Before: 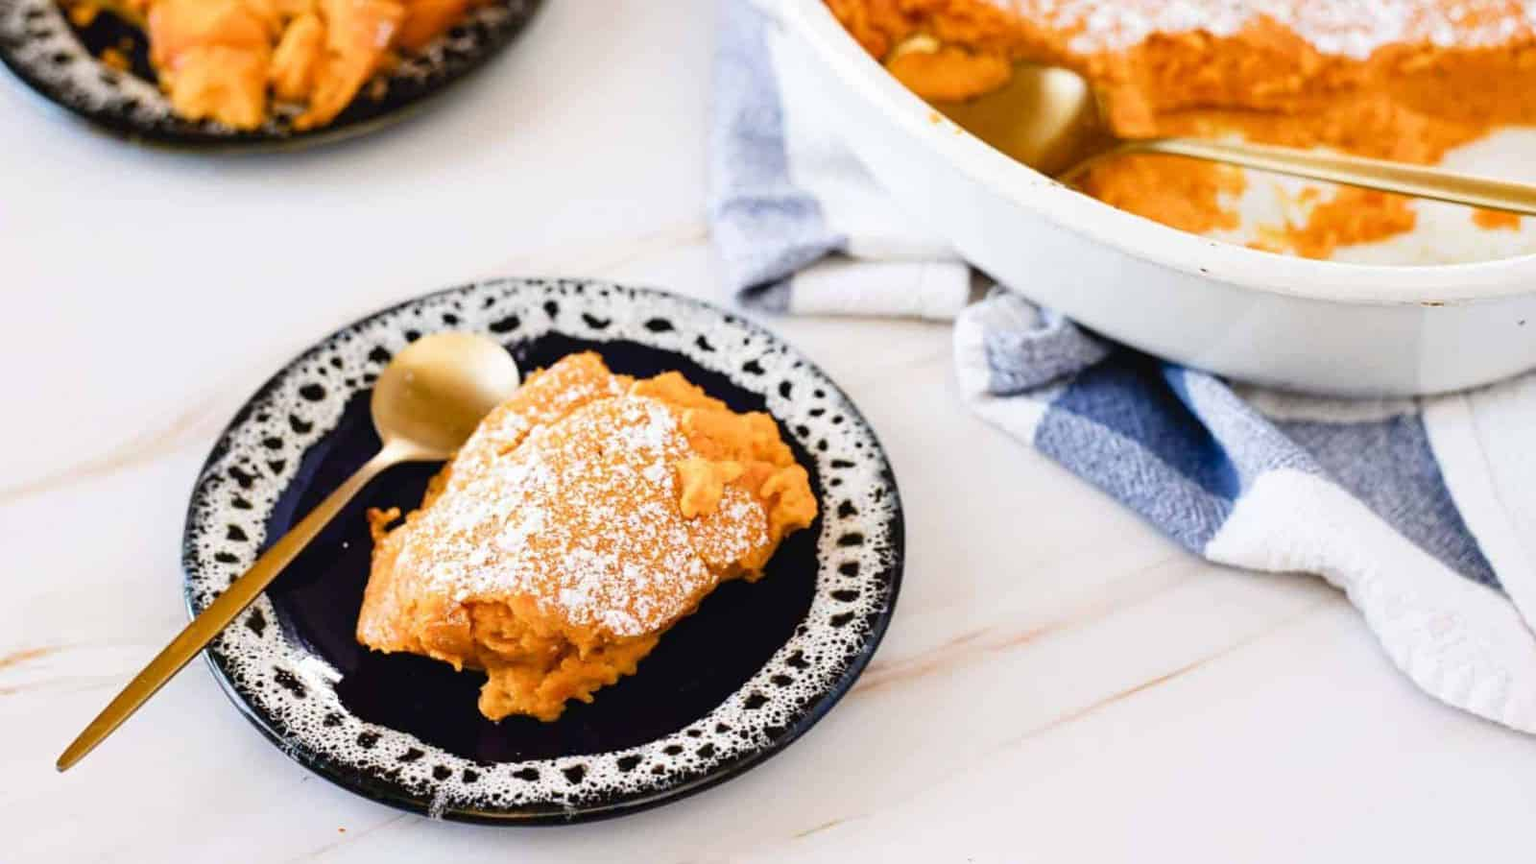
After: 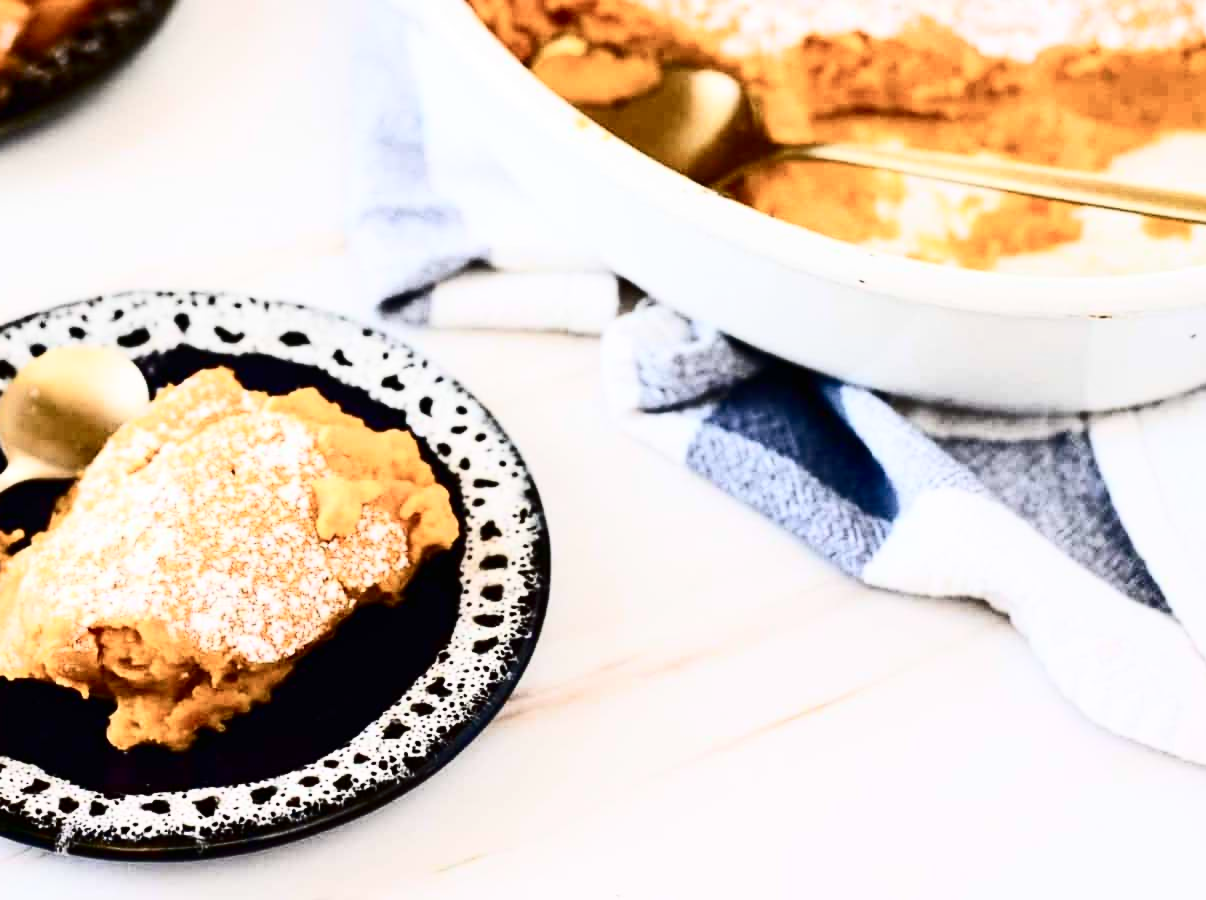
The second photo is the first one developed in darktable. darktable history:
crop and rotate: left 24.6%
tone equalizer: on, module defaults
contrast brightness saturation: contrast 0.5, saturation -0.1
